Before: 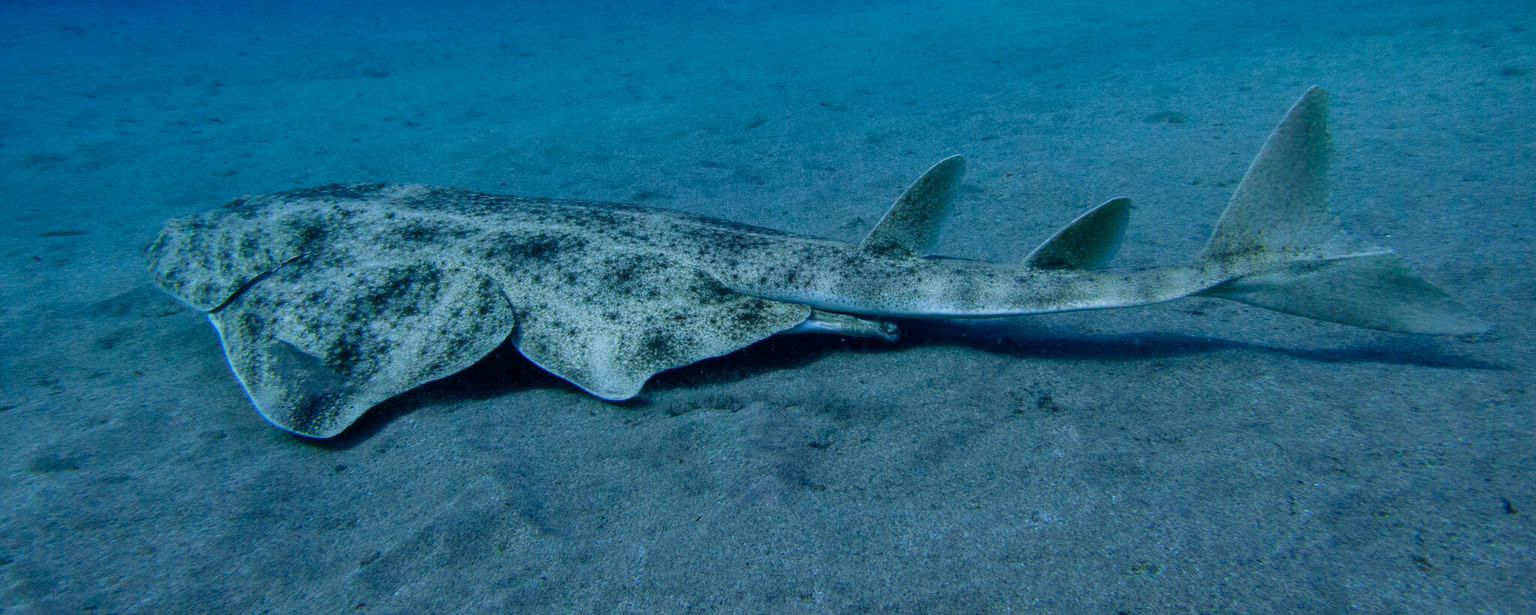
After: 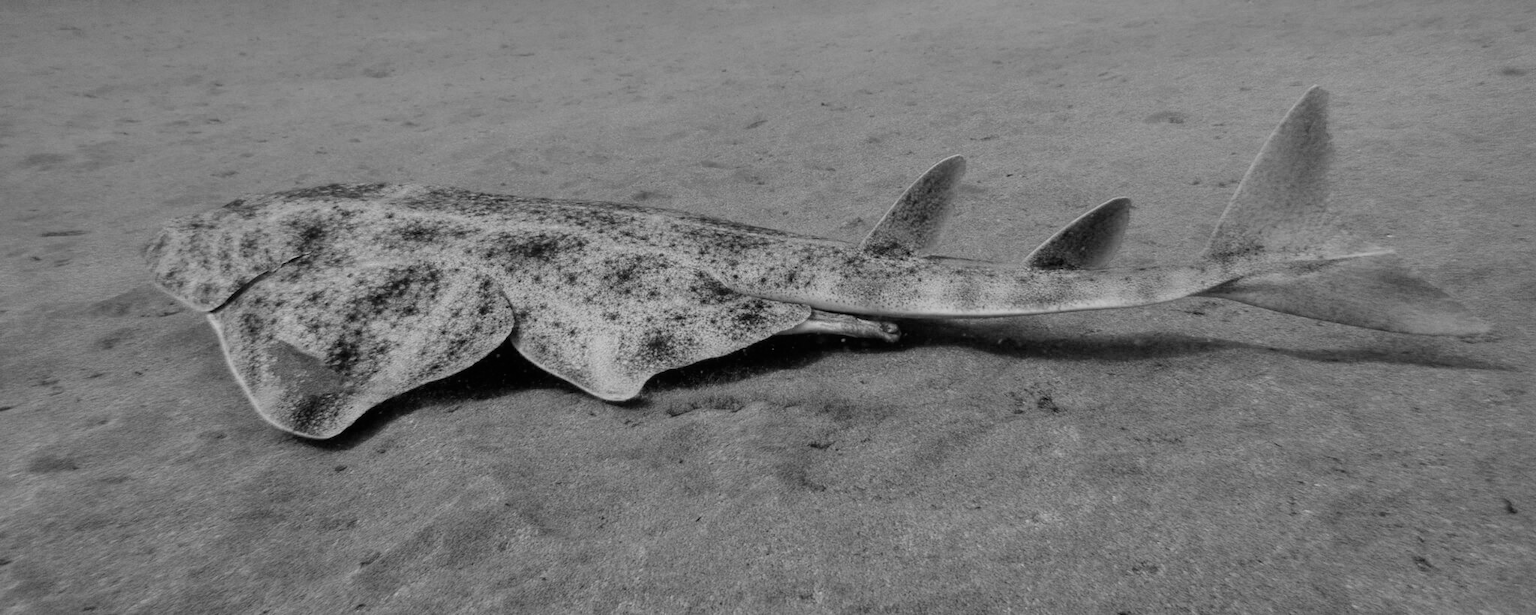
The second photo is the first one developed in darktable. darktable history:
color calibration: output gray [0.25, 0.35, 0.4, 0], illuminant as shot in camera, adaptation linear Bradford (ICC v4), x 0.408, y 0.405, temperature 3579.85 K
filmic rgb: black relative exposure -7.65 EV, white relative exposure 4.56 EV, hardness 3.61, color science v6 (2022), iterations of high-quality reconstruction 0
